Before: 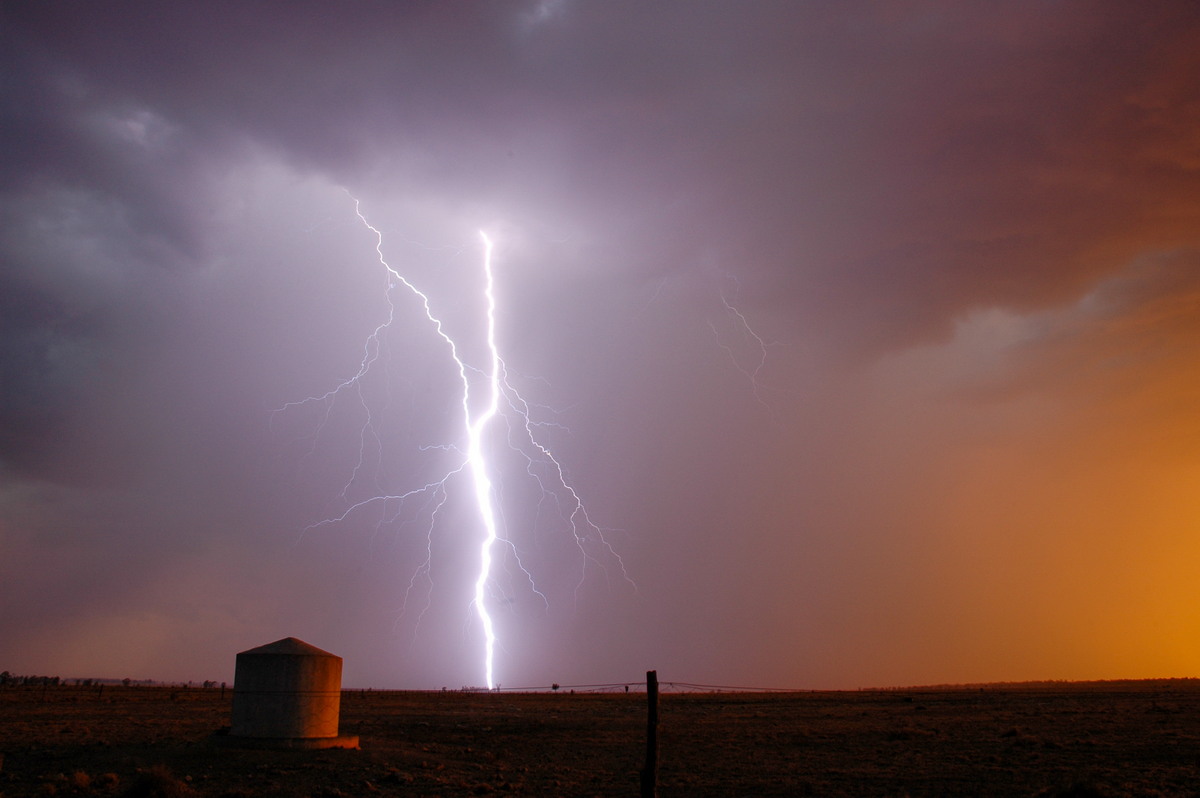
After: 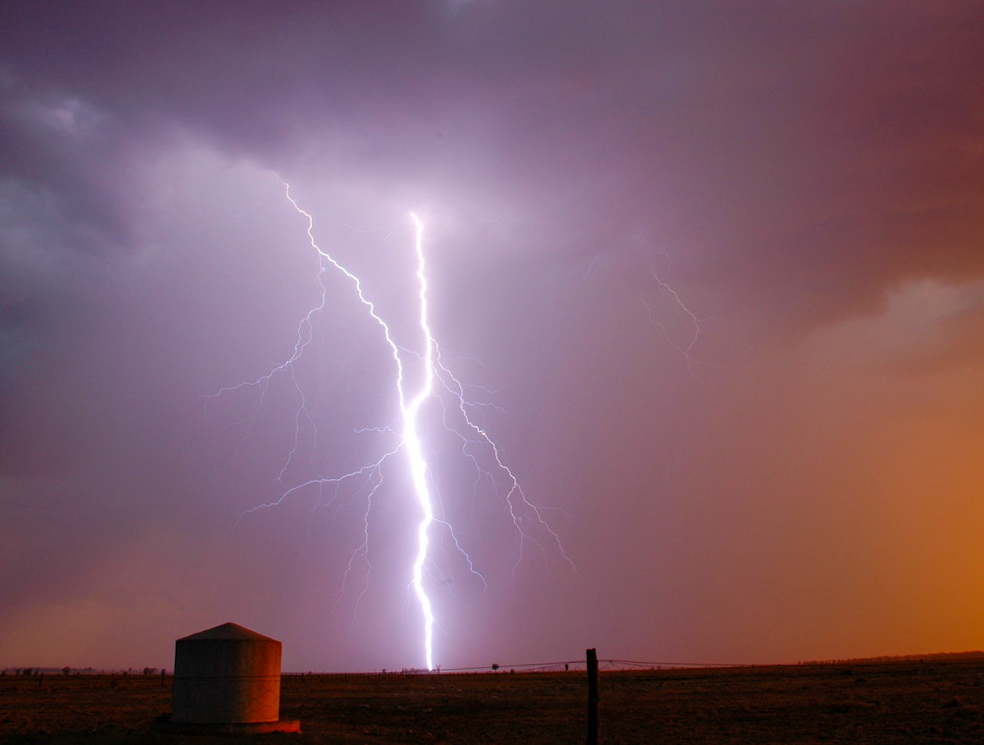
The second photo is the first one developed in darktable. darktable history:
crop and rotate: angle 1.17°, left 4.194%, top 1.232%, right 11.274%, bottom 2.476%
velvia: on, module defaults
contrast brightness saturation: contrast 0.036, saturation 0.156
